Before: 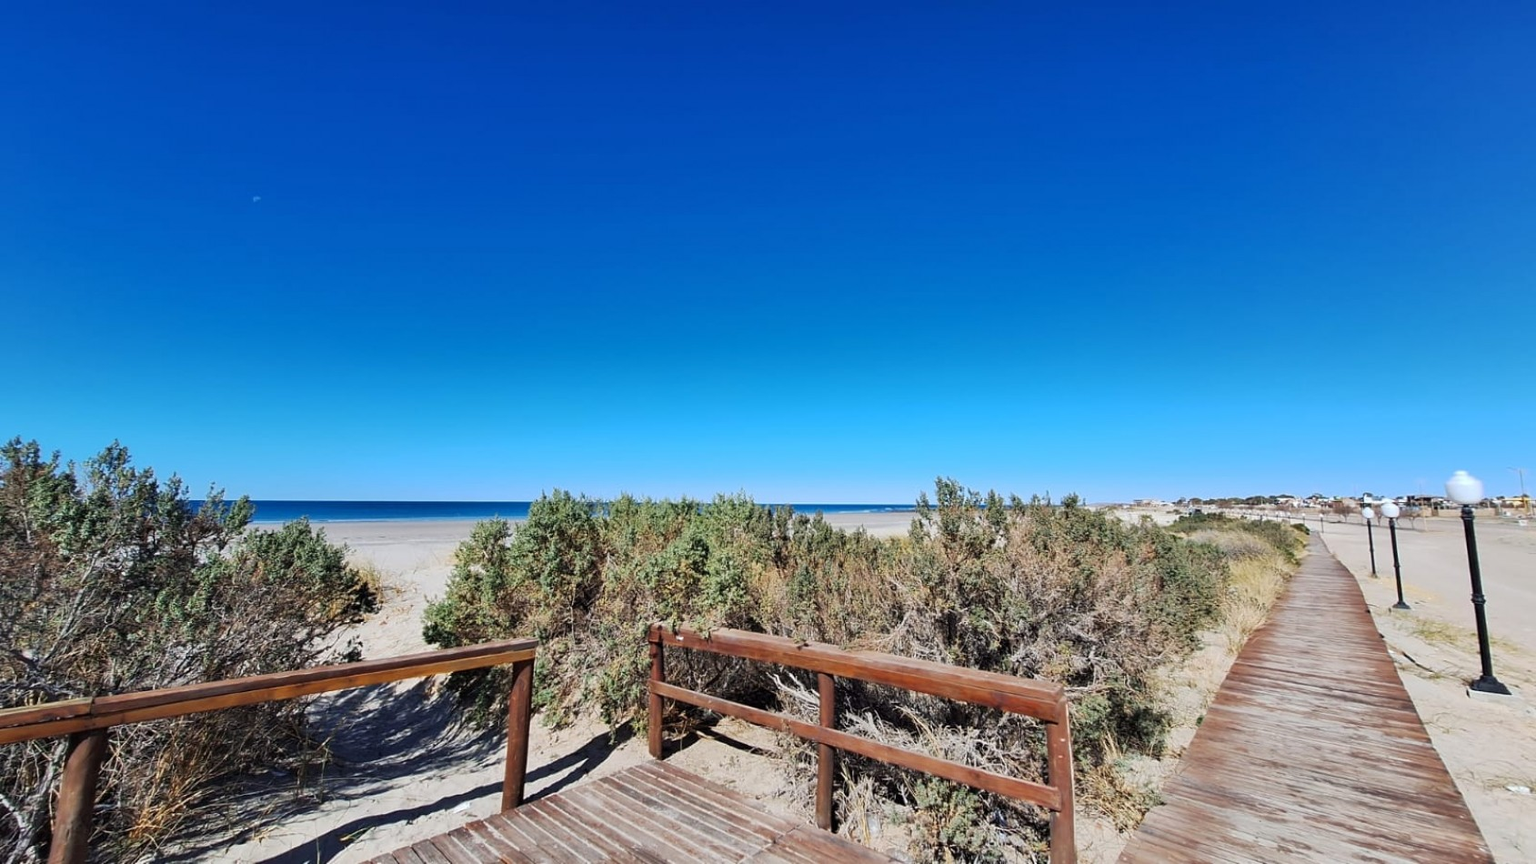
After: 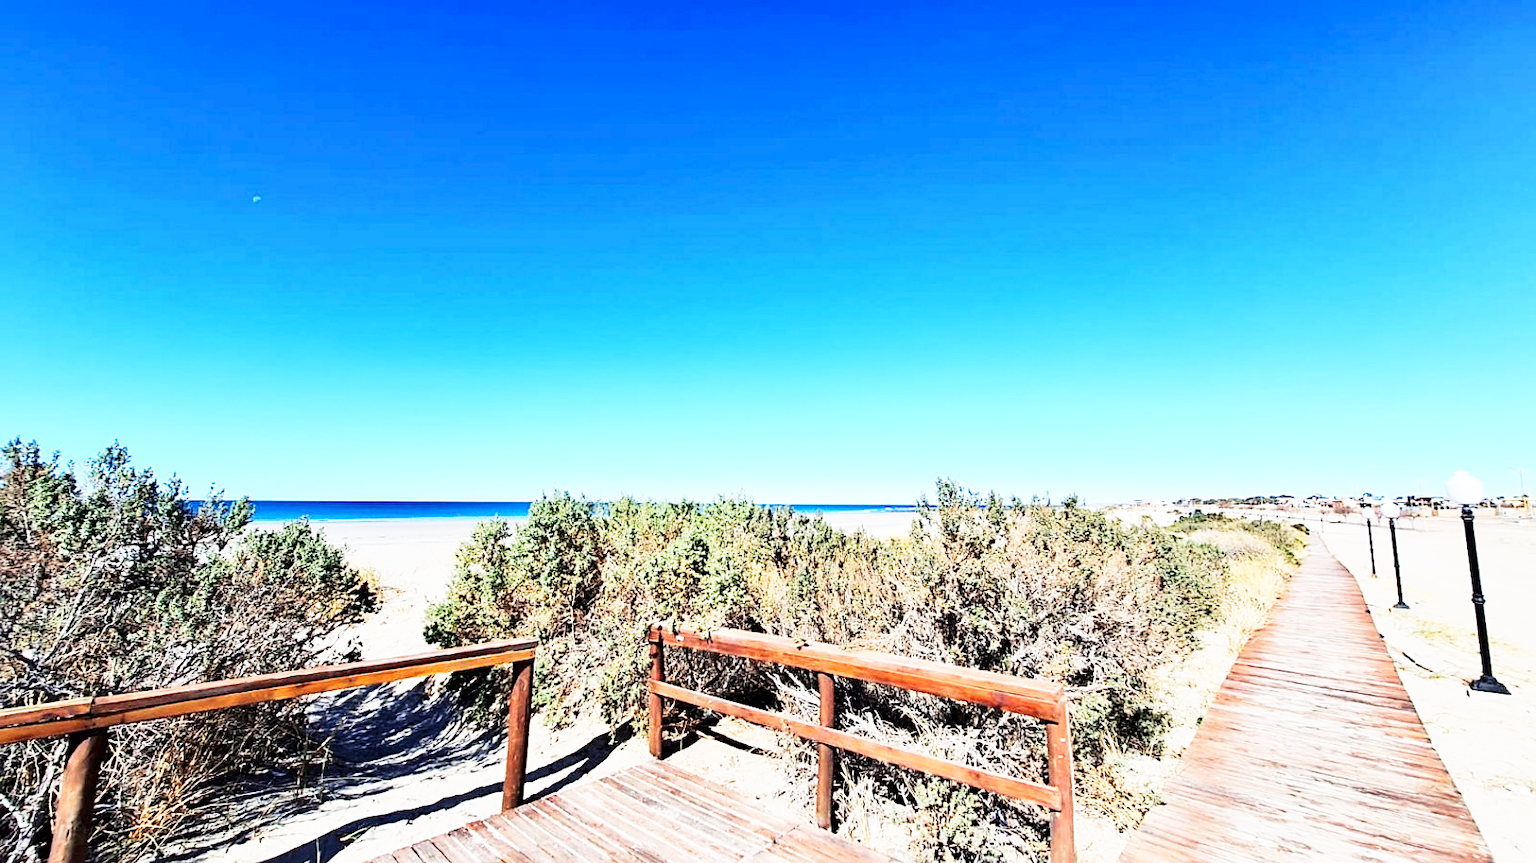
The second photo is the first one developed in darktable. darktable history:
tone curve: curves: ch0 [(0, 0) (0.004, 0.001) (0.133, 0.112) (0.325, 0.362) (0.832, 0.893) (1, 1)], color space Lab, independent channels, preserve colors none
base curve: curves: ch0 [(0, 0) (0.007, 0.004) (0.027, 0.03) (0.046, 0.07) (0.207, 0.54) (0.442, 0.872) (0.673, 0.972) (1, 1)], preserve colors none
sharpen: on, module defaults
